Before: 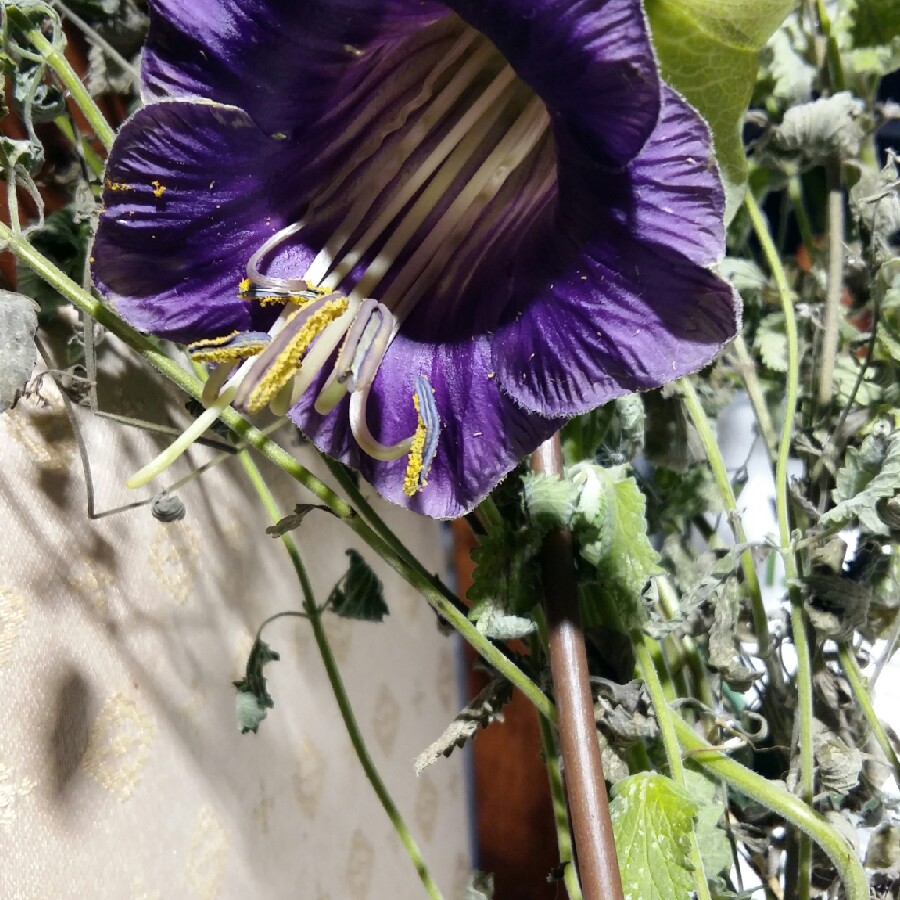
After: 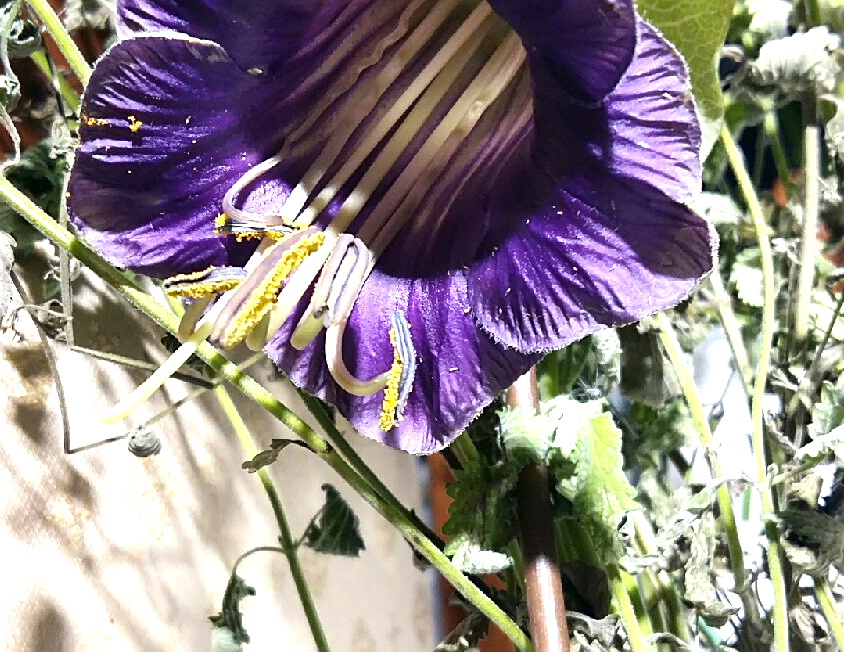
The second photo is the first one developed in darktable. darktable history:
sharpen: on, module defaults
exposure: black level correction 0, exposure 0.95 EV, compensate exposure bias true, compensate highlight preservation false
crop: left 2.737%, top 7.287%, right 3.421%, bottom 20.179%
